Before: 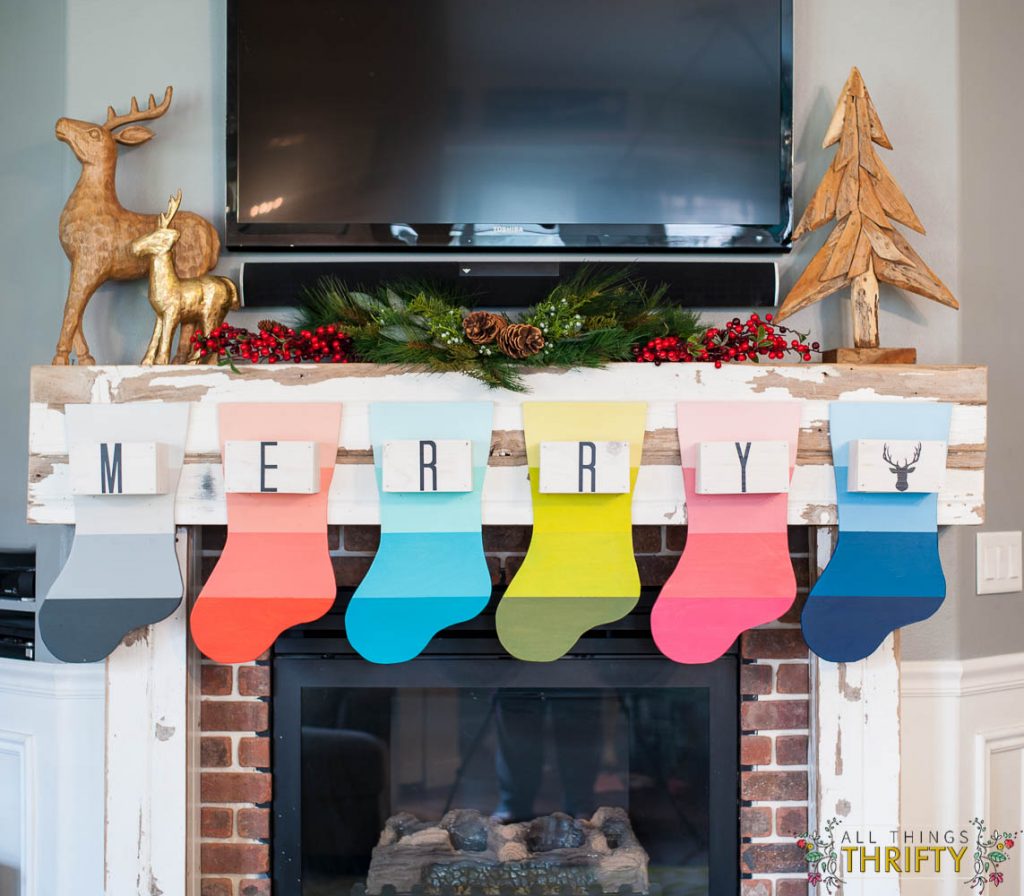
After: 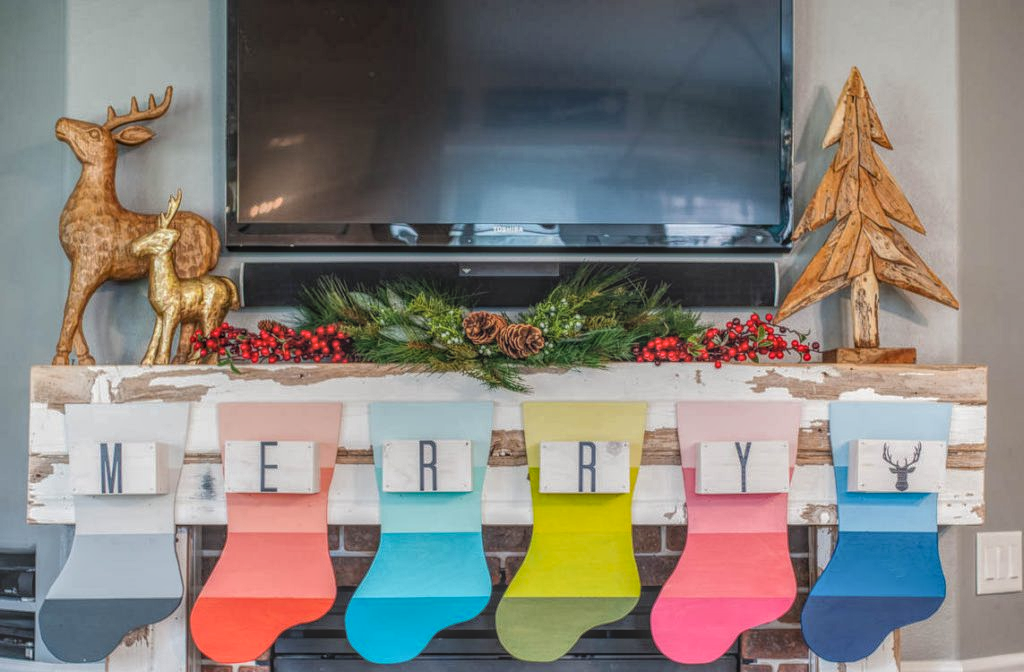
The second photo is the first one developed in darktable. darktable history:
crop: bottom 24.967%
tone equalizer: on, module defaults
local contrast: highlights 20%, shadows 30%, detail 200%, midtone range 0.2
